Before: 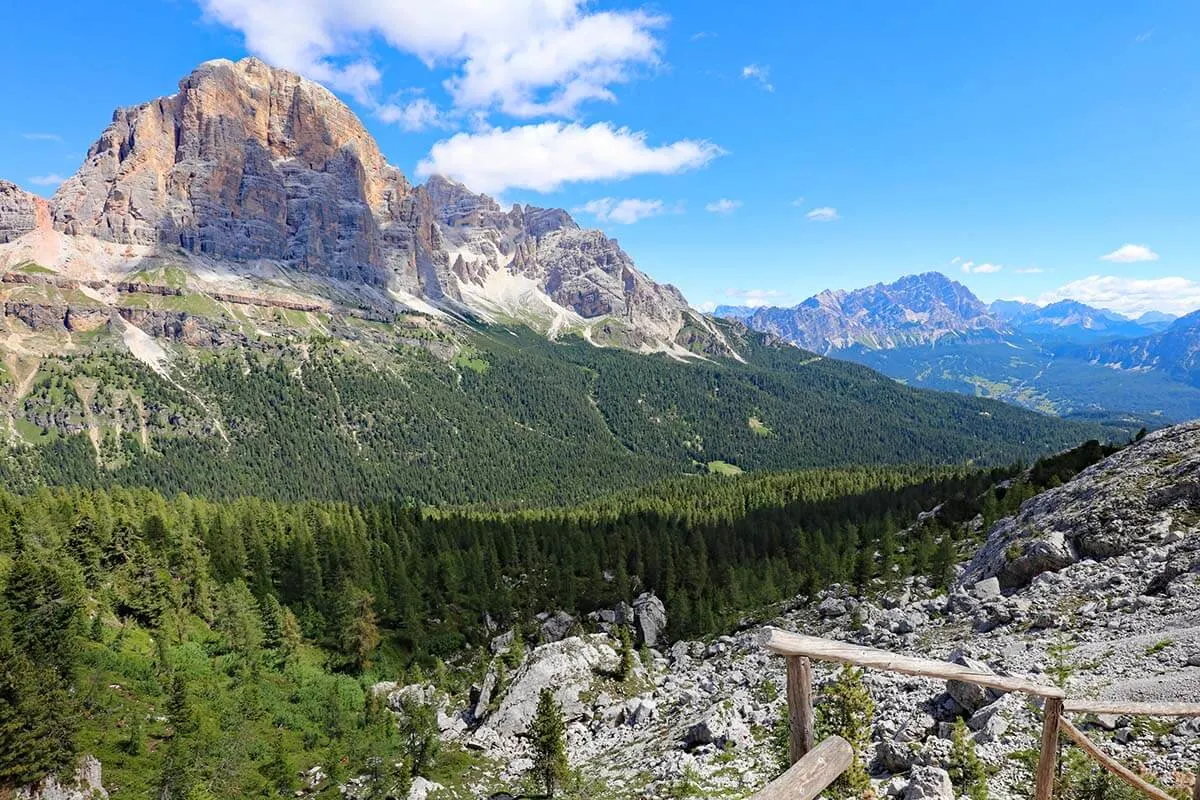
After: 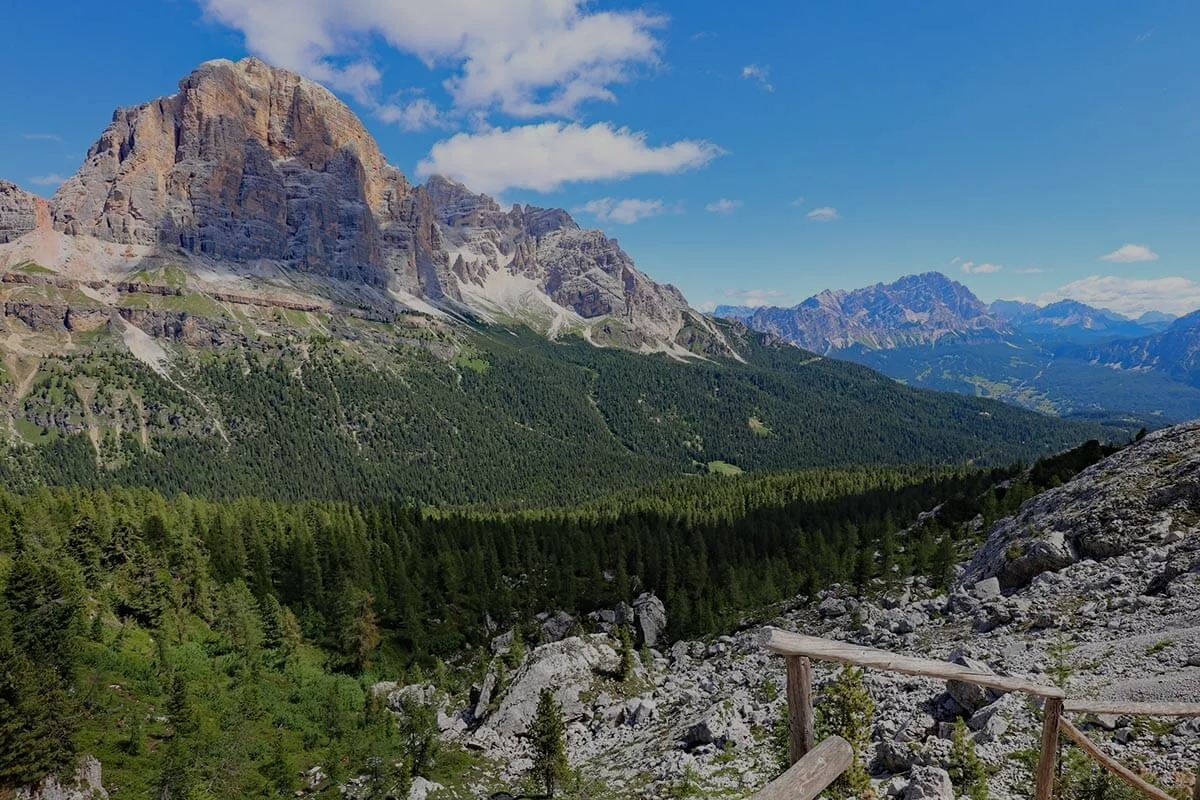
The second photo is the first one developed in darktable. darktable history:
exposure: exposure -0.974 EV, compensate highlight preservation false
